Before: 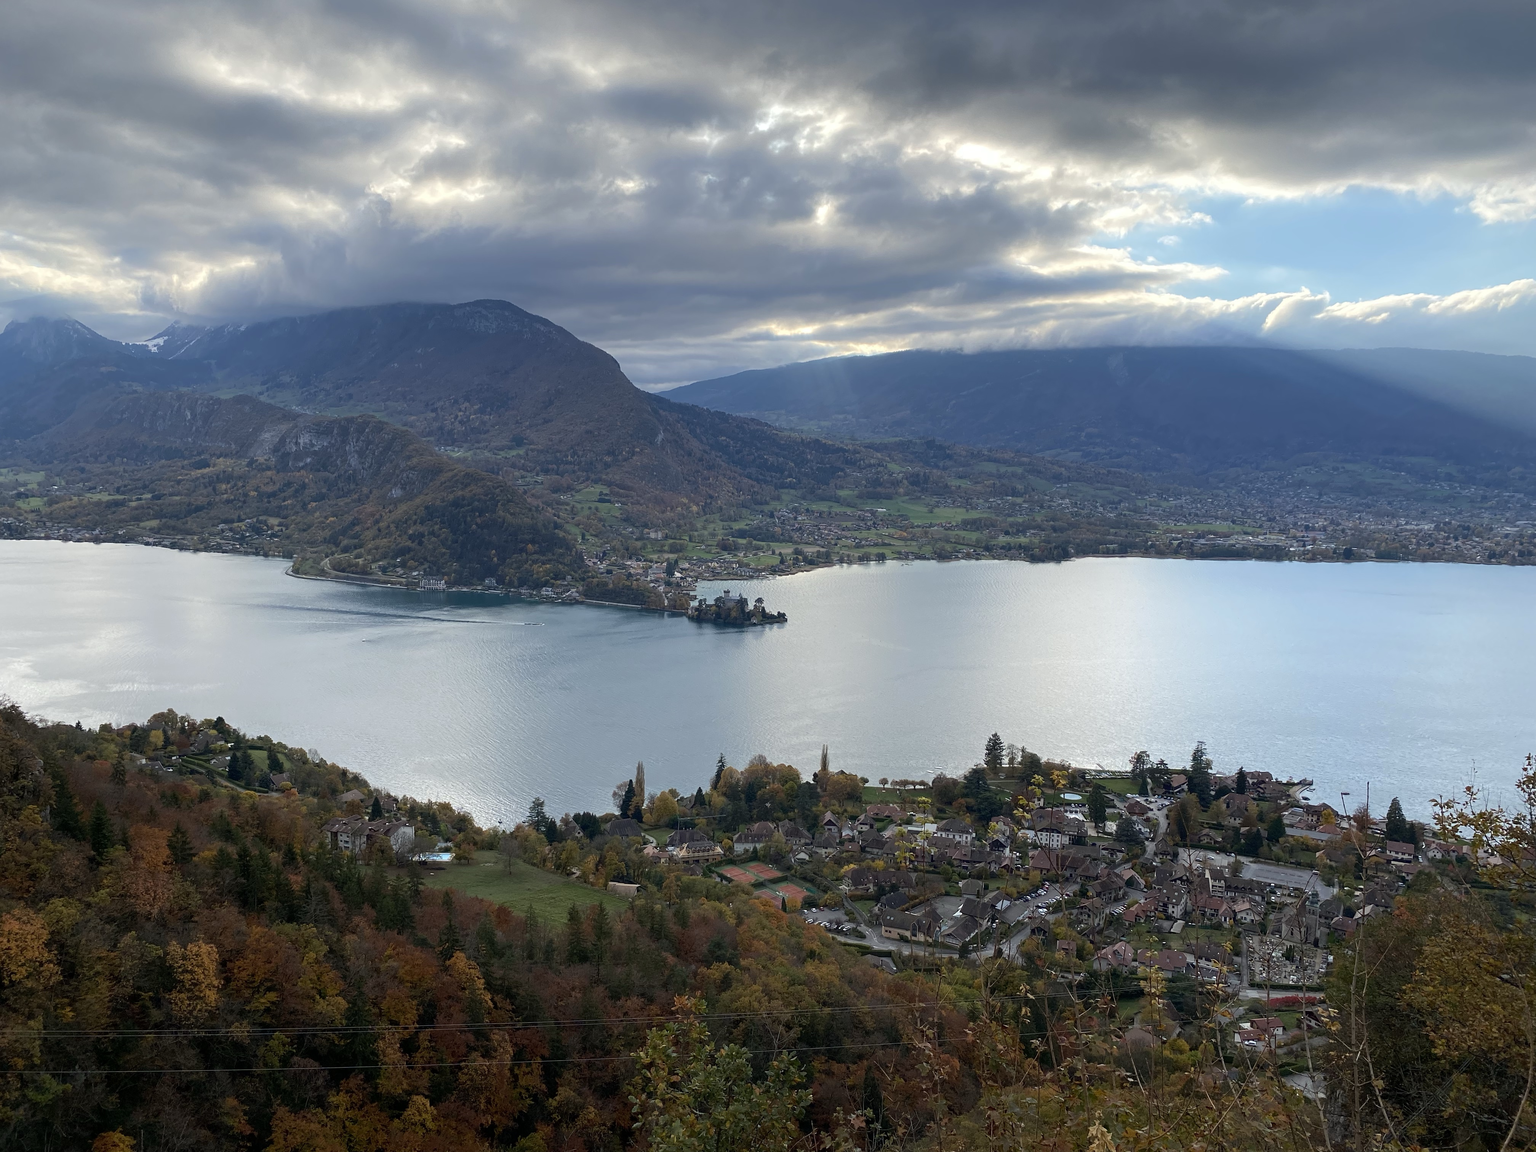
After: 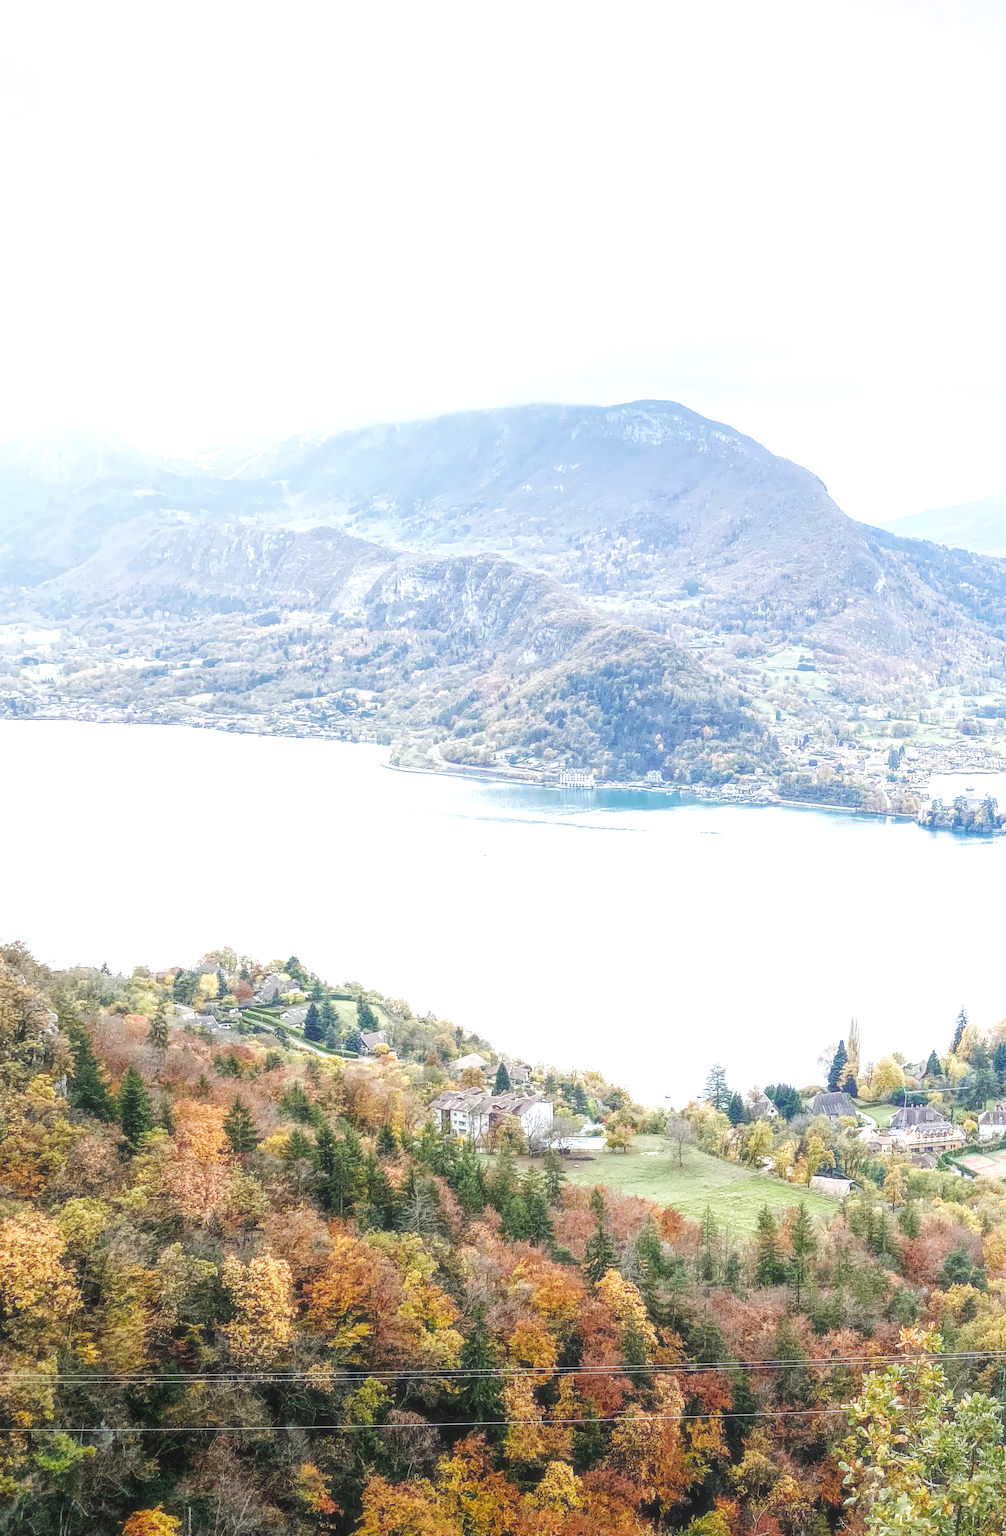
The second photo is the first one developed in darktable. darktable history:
crop and rotate: left 0%, top 0%, right 50.845%
local contrast: highlights 66%, shadows 33%, detail 166%, midtone range 0.2
color balance rgb: on, module defaults
base curve: curves: ch0 [(0, 0.003) (0.001, 0.002) (0.006, 0.004) (0.02, 0.022) (0.048, 0.086) (0.094, 0.234) (0.162, 0.431) (0.258, 0.629) (0.385, 0.8) (0.548, 0.918) (0.751, 0.988) (1, 1)], preserve colors none
exposure: black level correction 0, exposure 1.975 EV, compensate exposure bias true, compensate highlight preservation false
soften: size 10%, saturation 50%, brightness 0.2 EV, mix 10%
